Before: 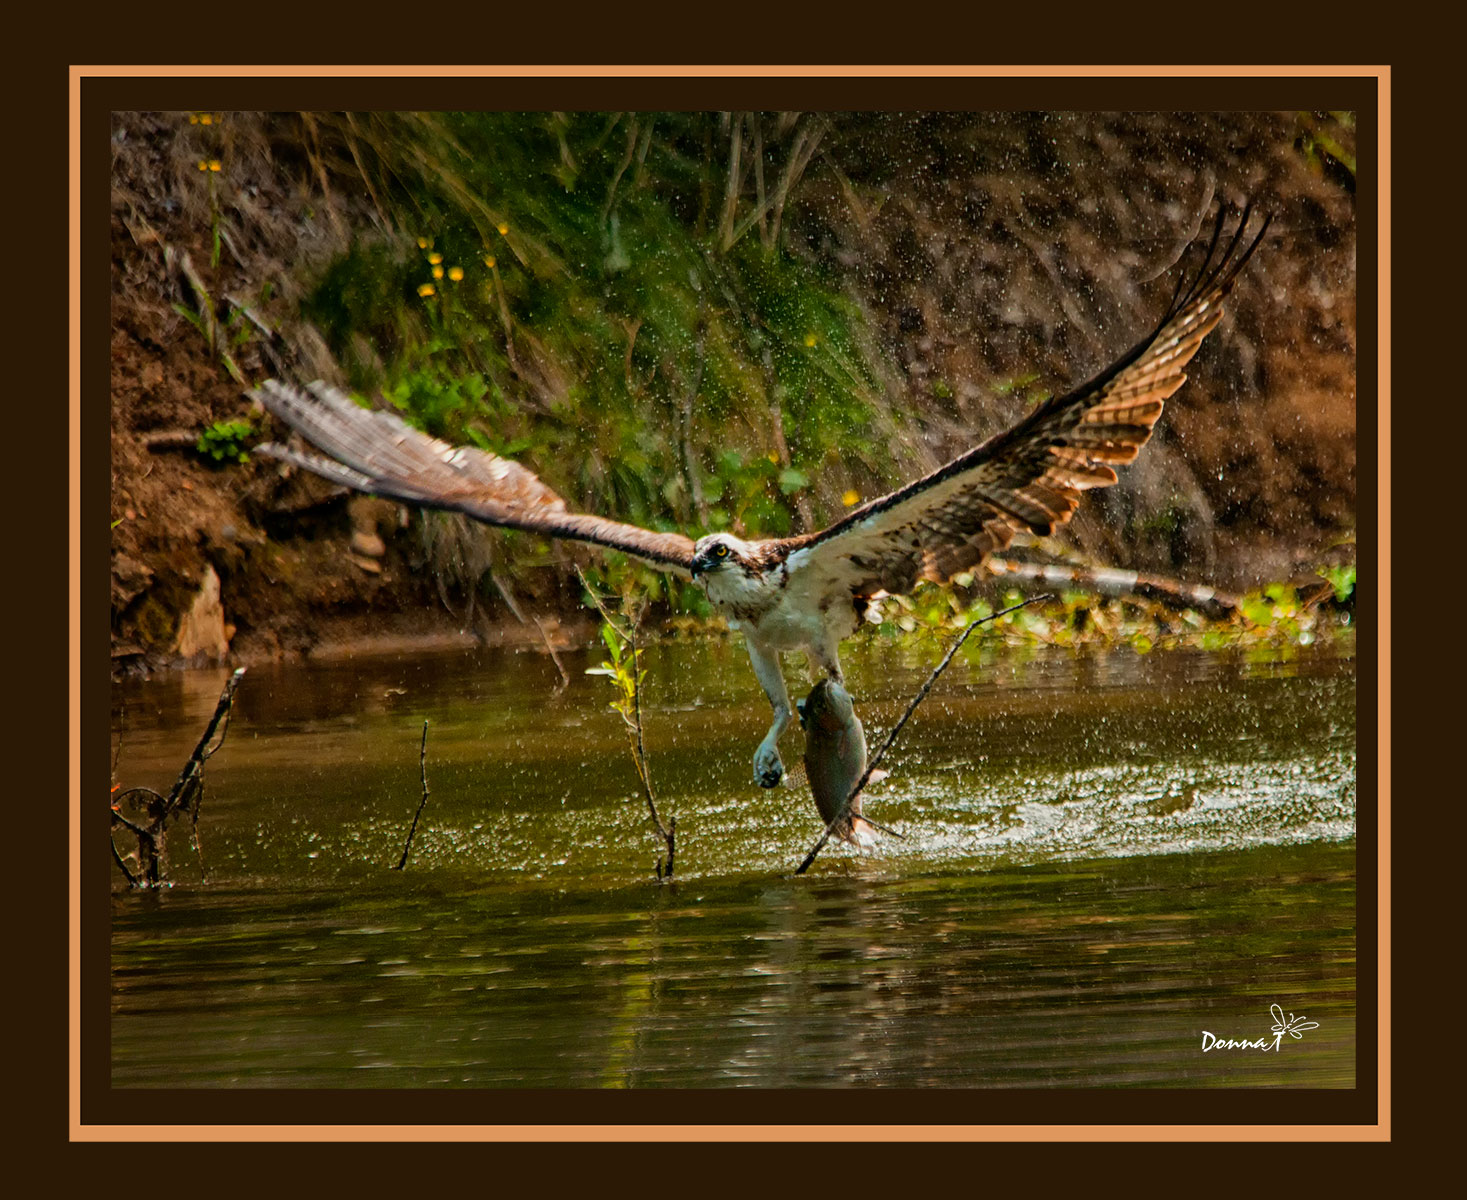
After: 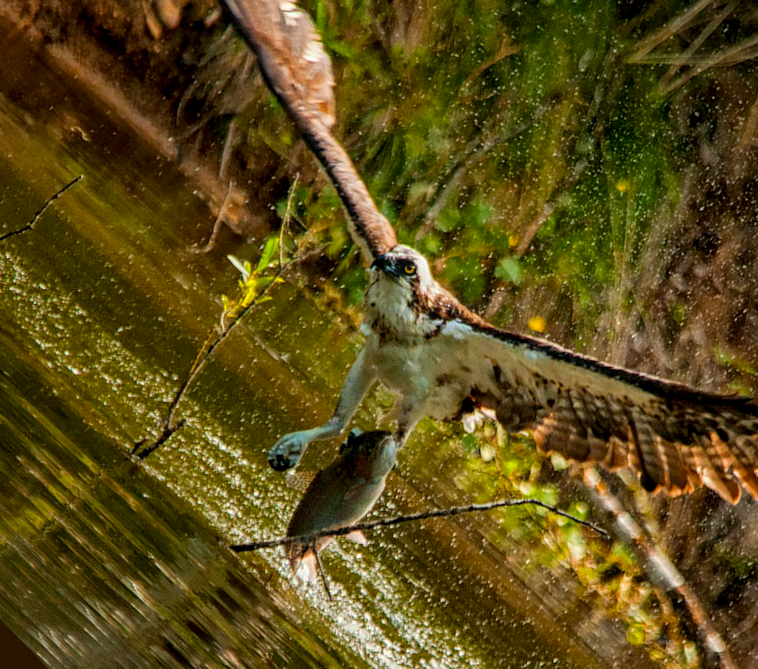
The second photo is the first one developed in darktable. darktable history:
crop and rotate: angle -45.76°, top 16.721%, right 0.854%, bottom 11.665%
color balance rgb: shadows lift › chroma 1.029%, shadows lift › hue 240.74°, power › chroma 0.683%, power › hue 60°, linear chroma grading › global chroma 8.974%, perceptual saturation grading › global saturation 0.567%
local contrast: on, module defaults
